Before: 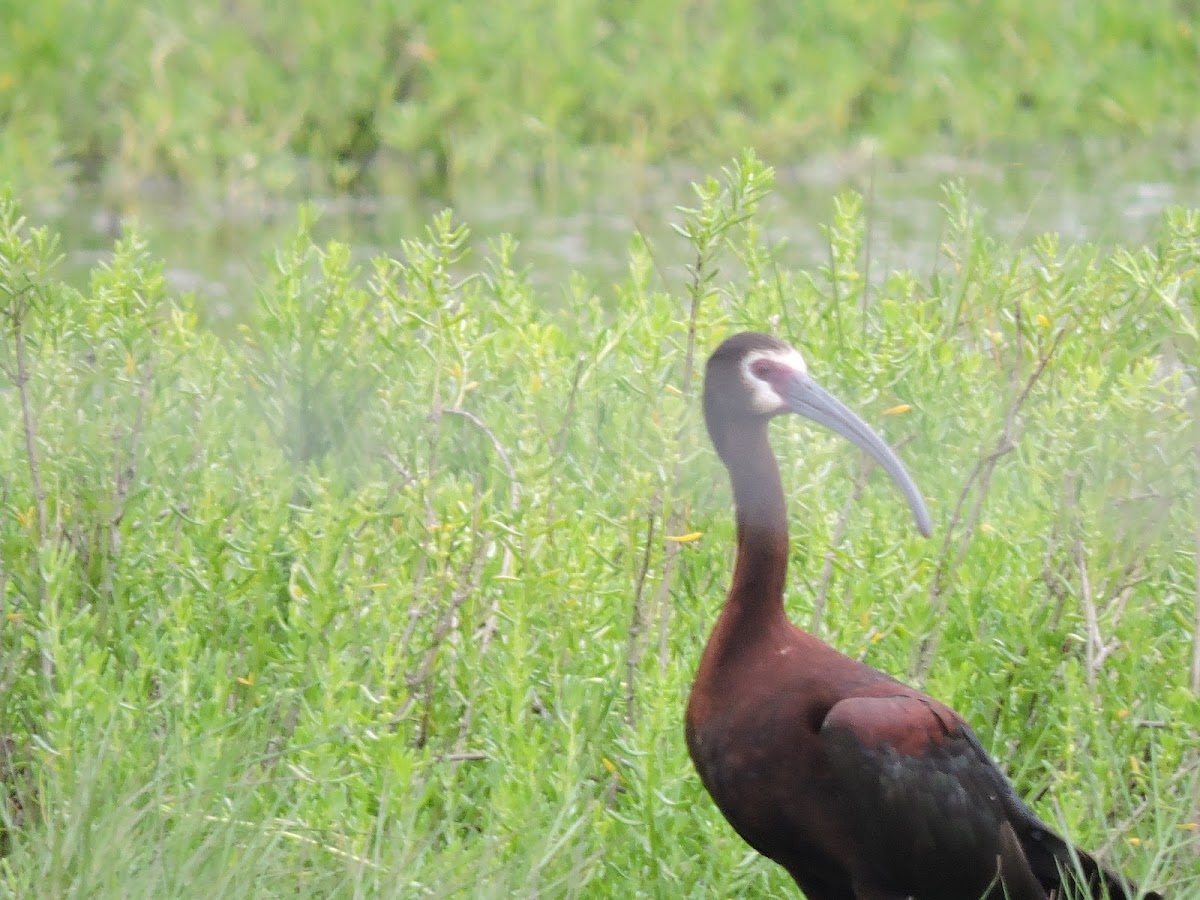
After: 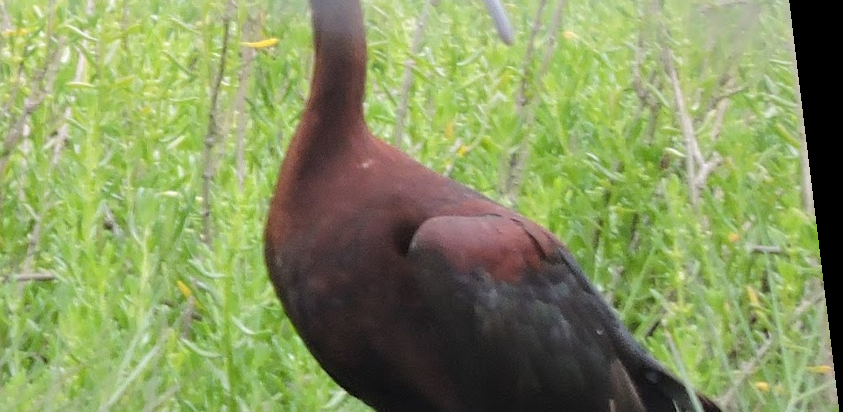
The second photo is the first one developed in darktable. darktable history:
crop and rotate: left 35.509%, top 50.238%, bottom 4.934%
rotate and perspective: rotation 0.128°, lens shift (vertical) -0.181, lens shift (horizontal) -0.044, shear 0.001, automatic cropping off
